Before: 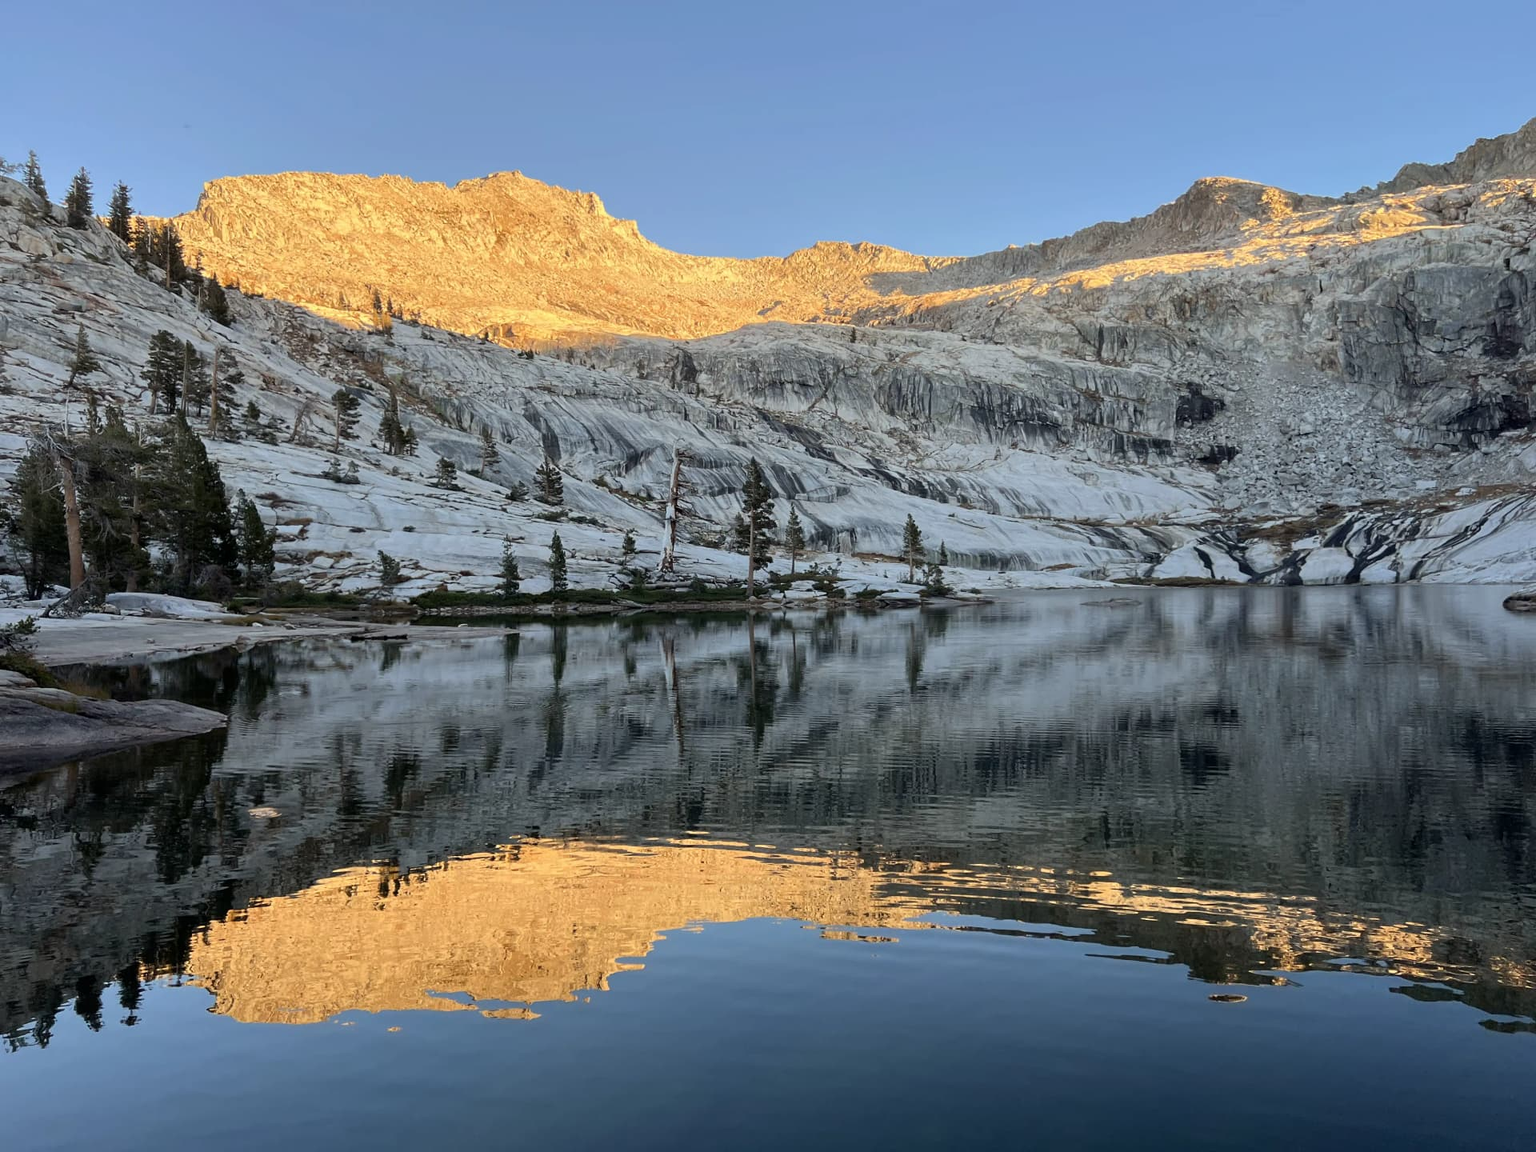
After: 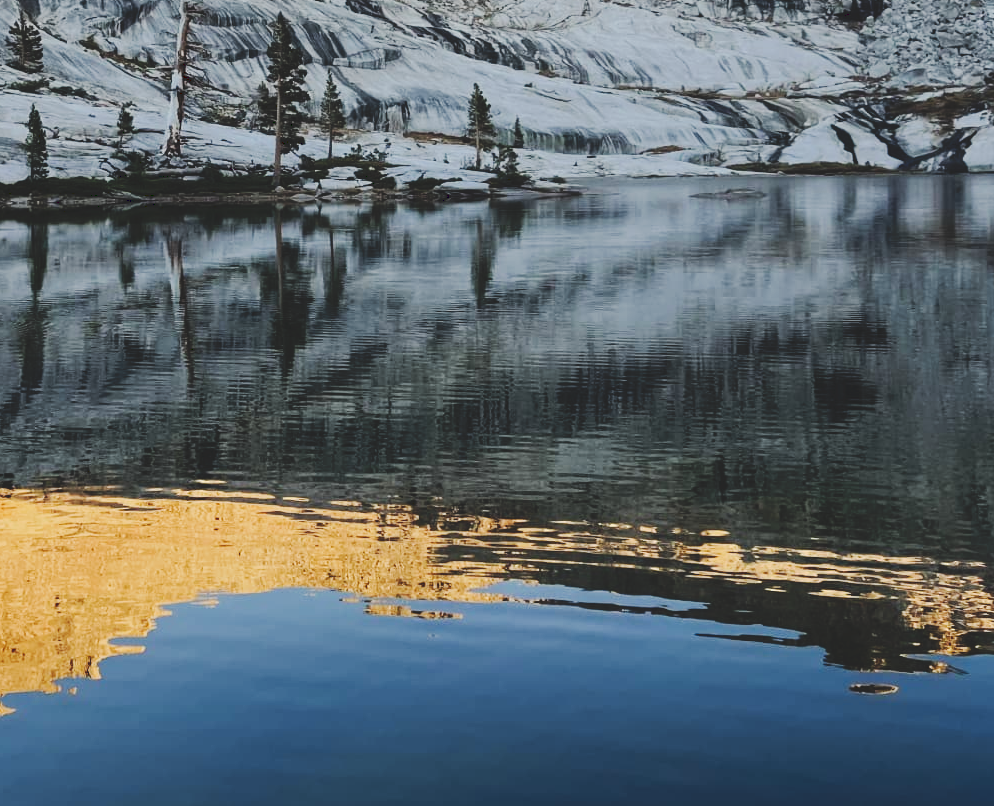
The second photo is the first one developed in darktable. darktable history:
tone curve: curves: ch0 [(0, 0) (0.003, 0.132) (0.011, 0.136) (0.025, 0.14) (0.044, 0.147) (0.069, 0.149) (0.1, 0.156) (0.136, 0.163) (0.177, 0.177) (0.224, 0.2) (0.277, 0.251) (0.335, 0.311) (0.399, 0.387) (0.468, 0.487) (0.543, 0.585) (0.623, 0.675) (0.709, 0.742) (0.801, 0.81) (0.898, 0.867) (1, 1)], preserve colors none
crop: left 34.479%, top 38.822%, right 13.718%, bottom 5.172%
